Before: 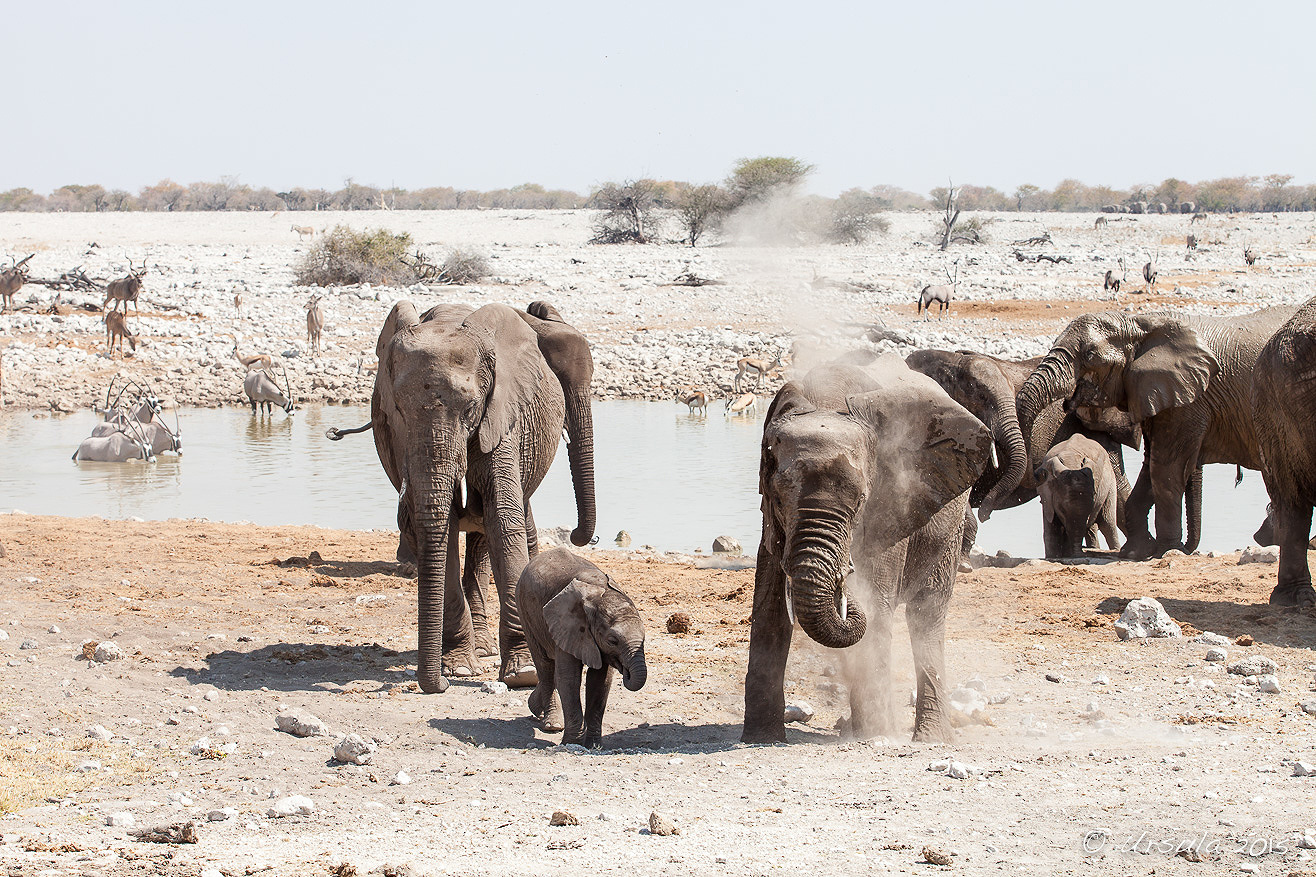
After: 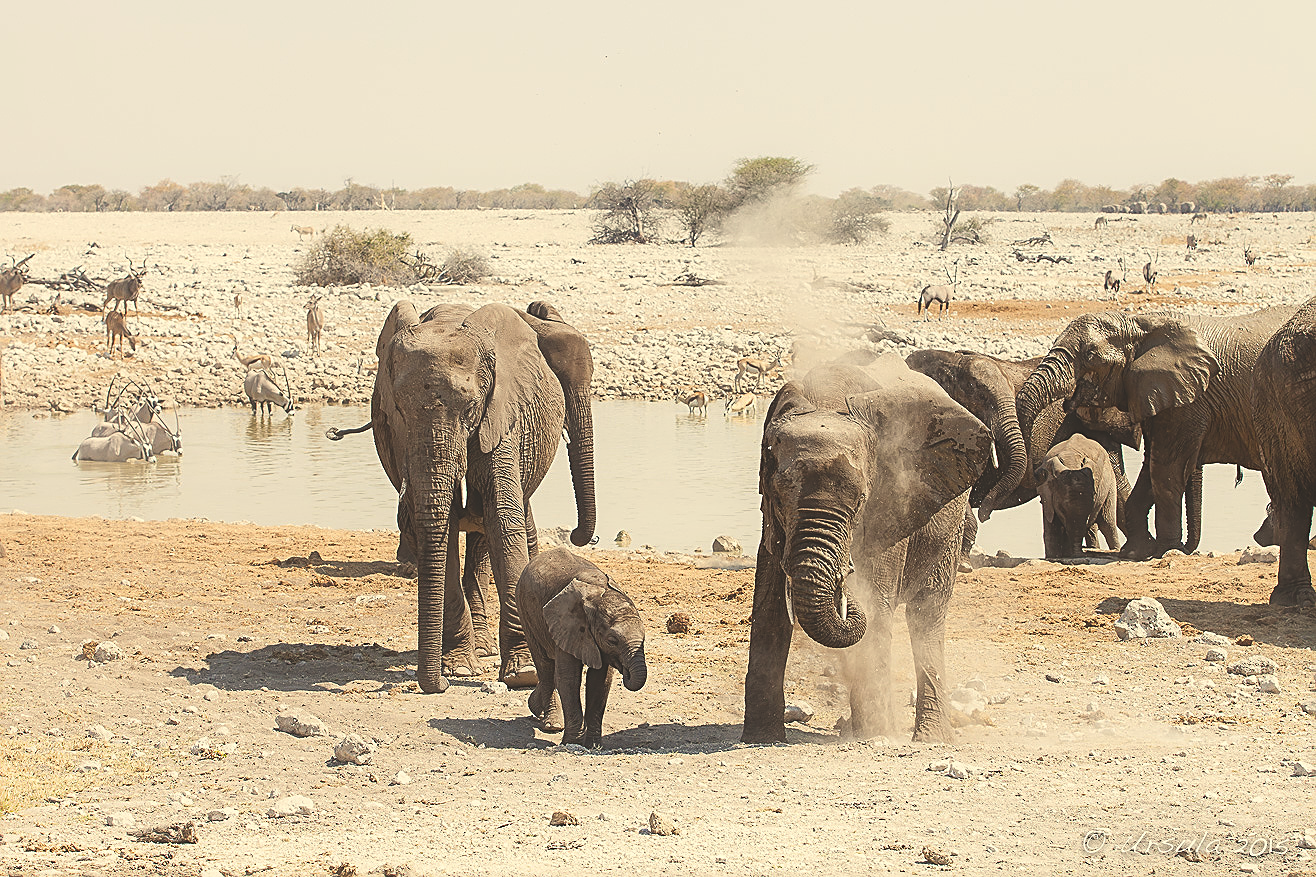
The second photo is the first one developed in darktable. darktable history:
exposure: black level correction -0.023, exposure -0.035 EV, compensate highlight preservation false
contrast equalizer: y [[0.5, 0.488, 0.462, 0.461, 0.491, 0.5], [0.5 ×6], [0.5 ×6], [0 ×6], [0 ×6]]
sharpen: amount 0.498
color correction: highlights a* 1.47, highlights b* 17.68
tone equalizer: on, module defaults
